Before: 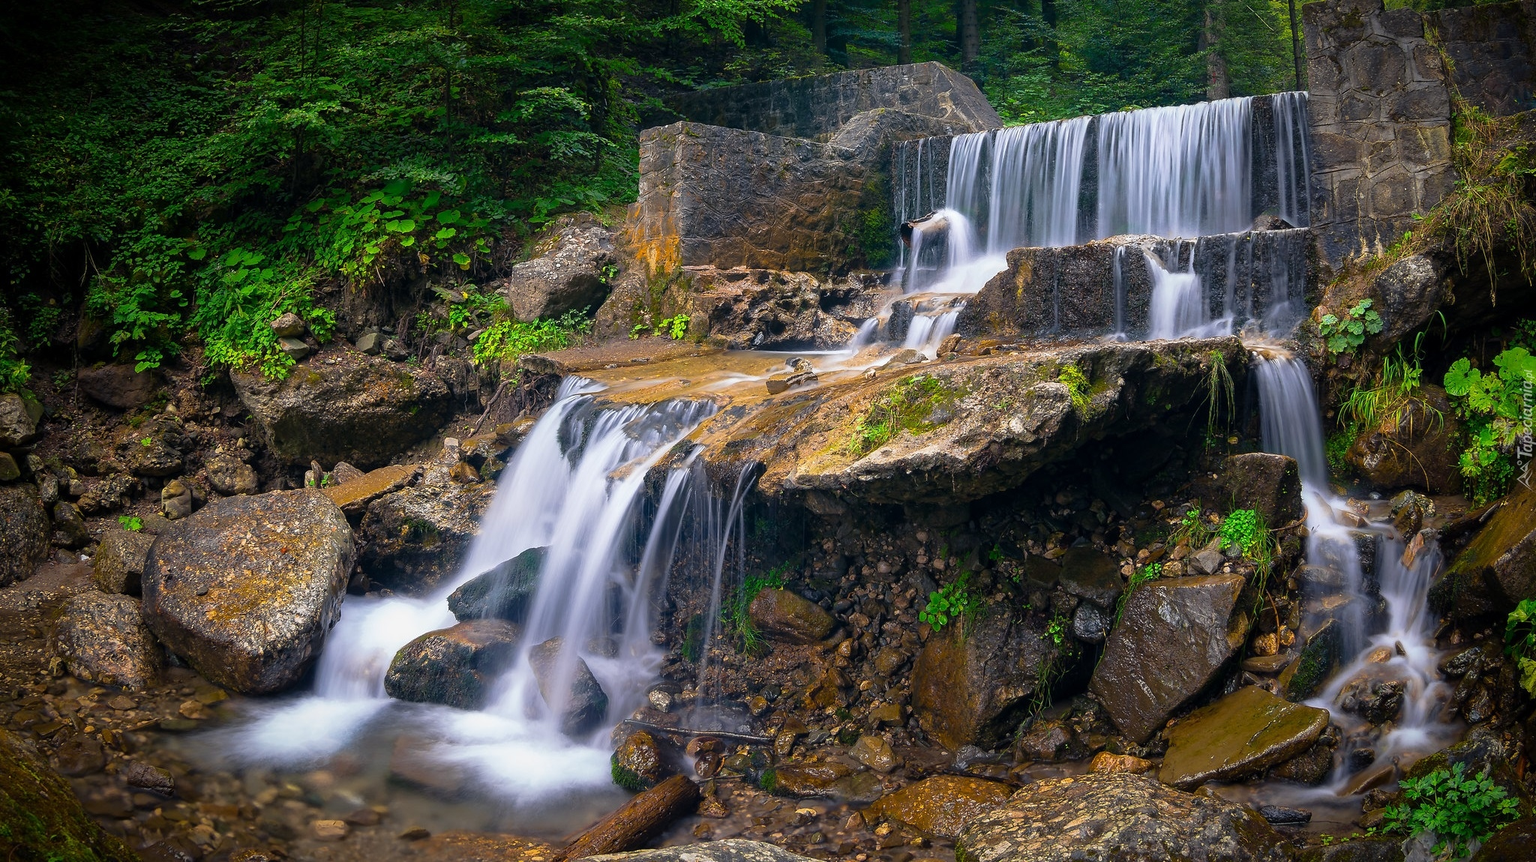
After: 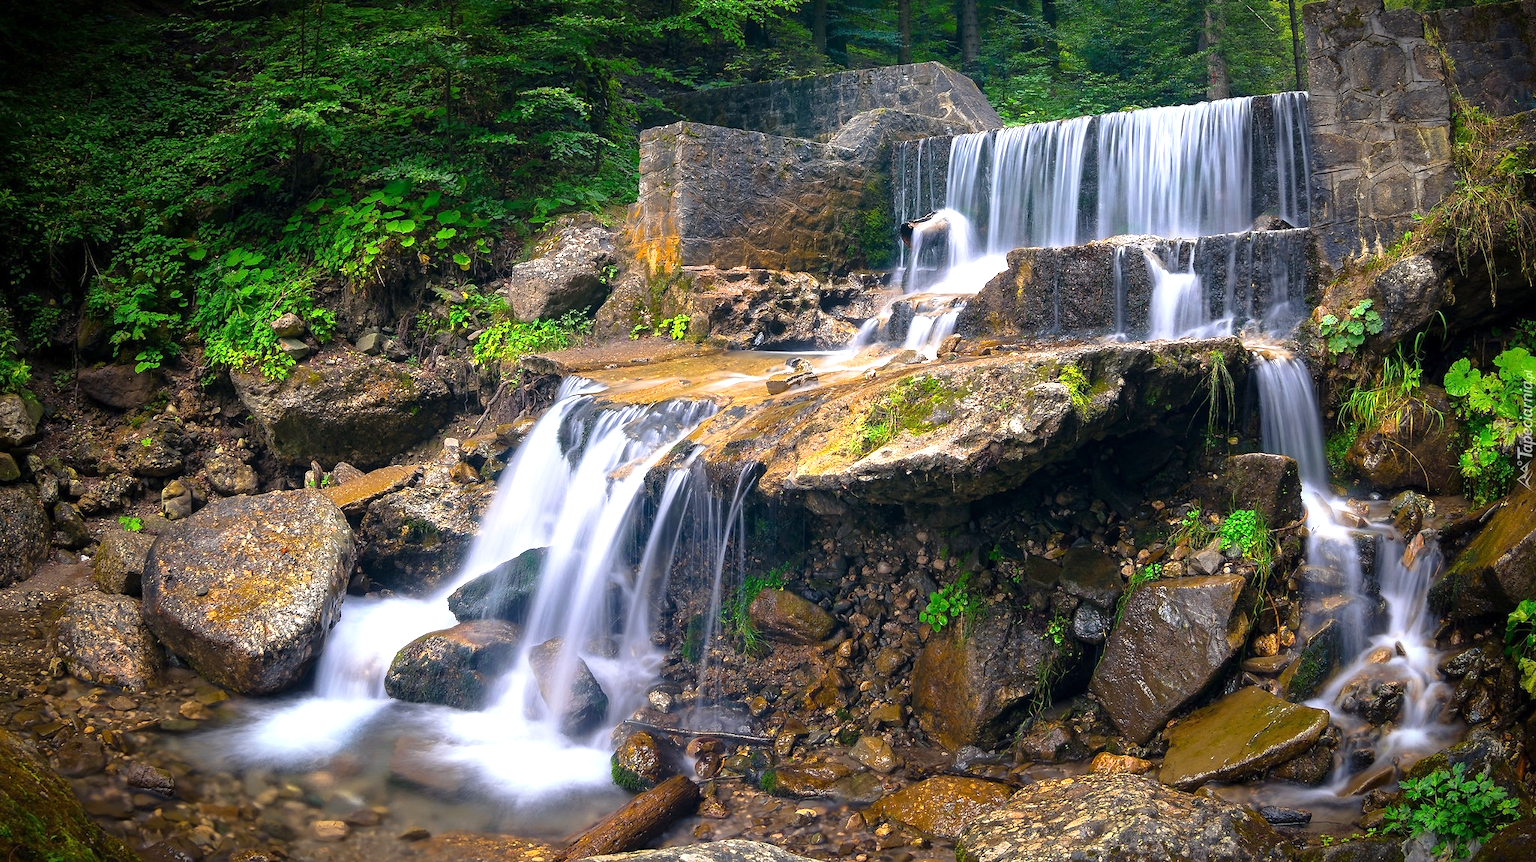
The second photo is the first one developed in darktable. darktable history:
exposure: exposure 0.668 EV, compensate highlight preservation false
tone equalizer: on, module defaults
